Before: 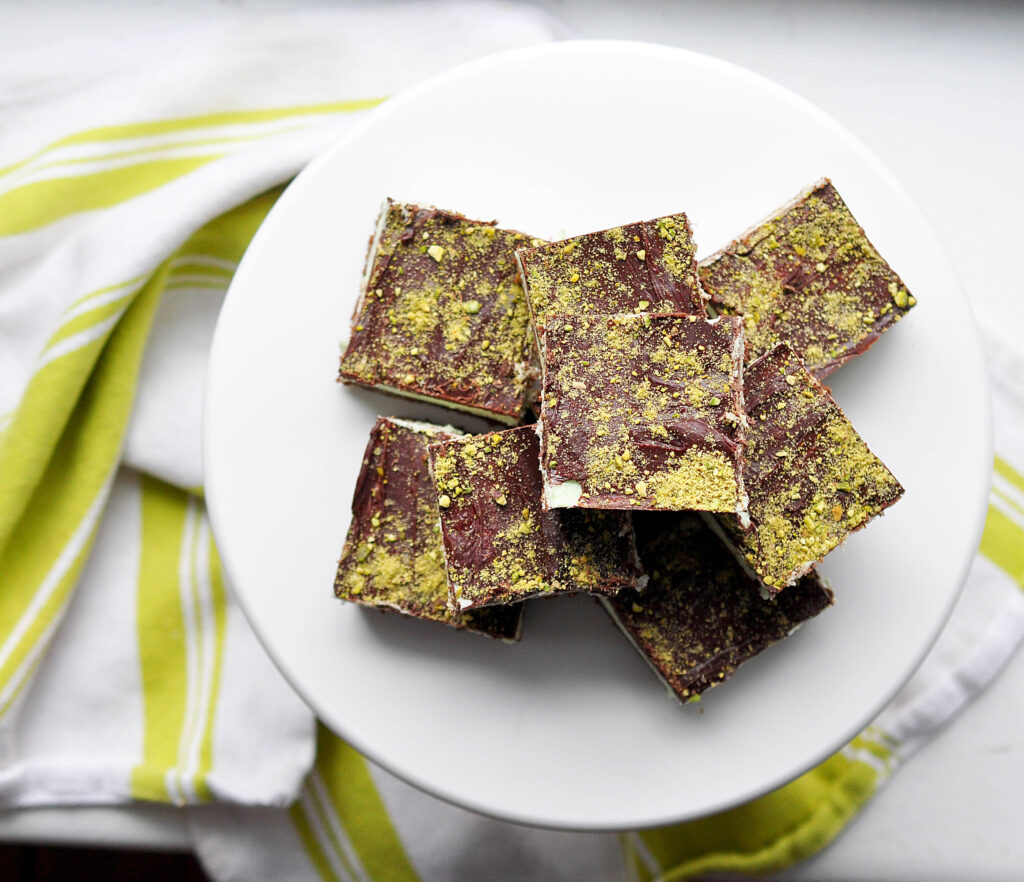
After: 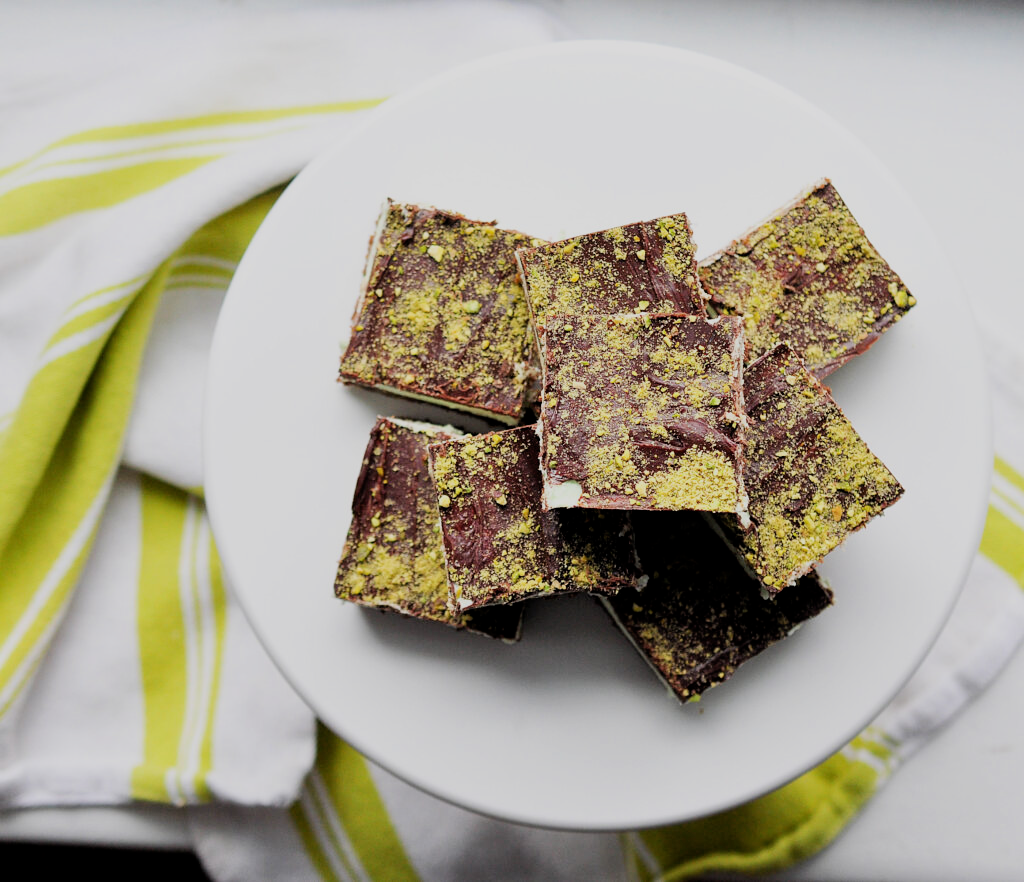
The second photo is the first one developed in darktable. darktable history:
filmic rgb: middle gray luminance 28.77%, black relative exposure -10.32 EV, white relative exposure 5.49 EV, target black luminance 0%, hardness 3.95, latitude 2.74%, contrast 1.122, highlights saturation mix 5.93%, shadows ↔ highlights balance 14.48%
contrast equalizer: octaves 7, y [[0.5 ×6], [0.5 ×6], [0.5, 0.5, 0.501, 0.545, 0.707, 0.863], [0 ×6], [0 ×6]]
